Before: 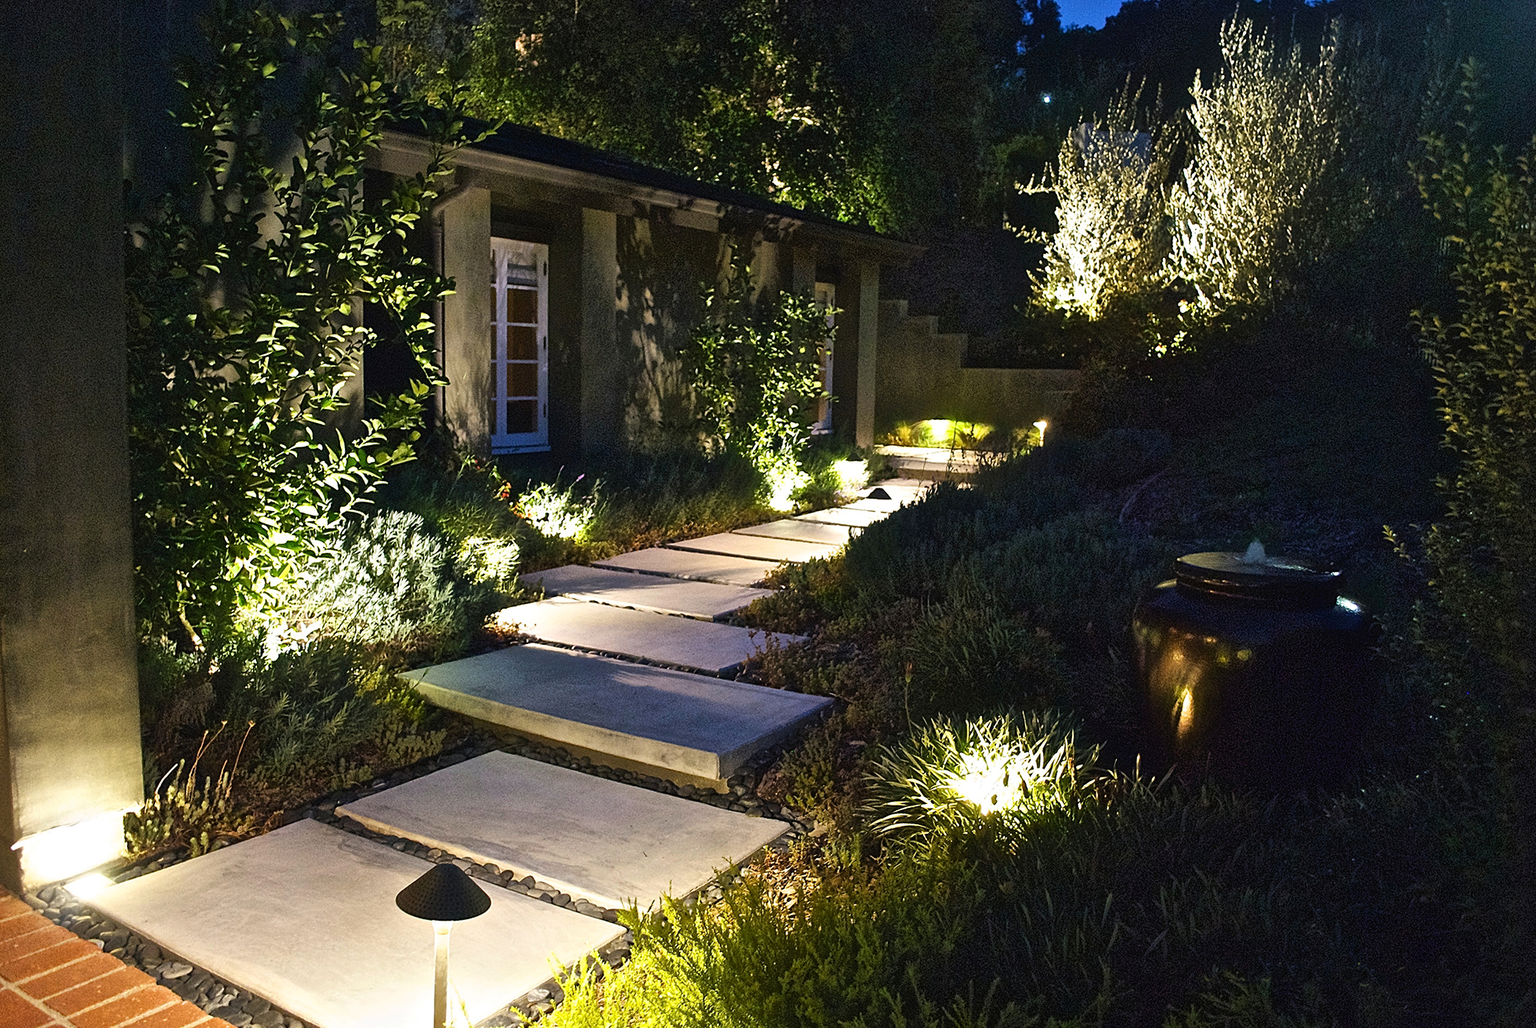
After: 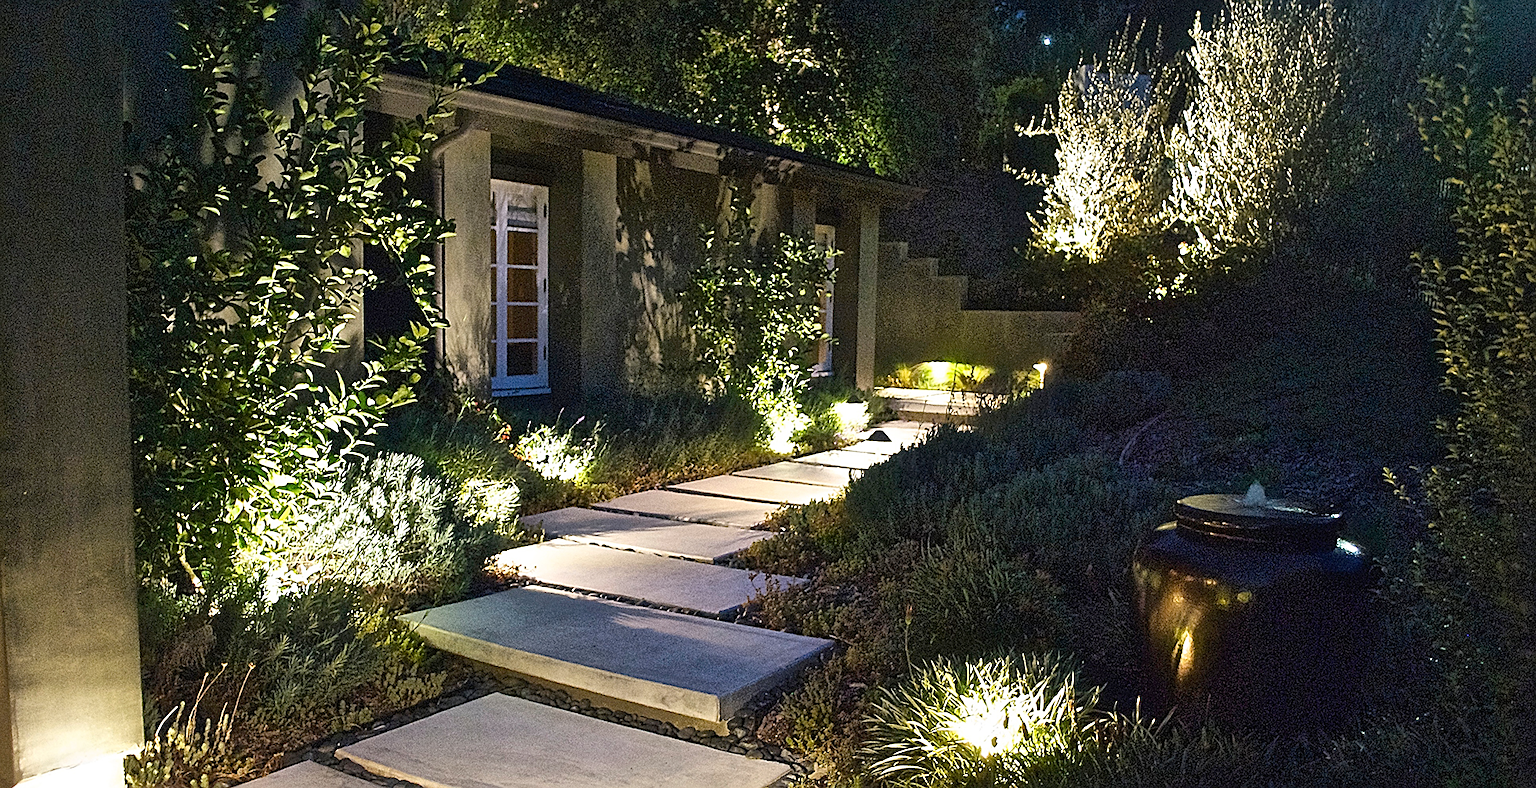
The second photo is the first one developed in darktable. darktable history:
crop: top 5.667%, bottom 17.637%
sharpen: on, module defaults
color balance rgb: on, module defaults
grain: coarseness 0.09 ISO
